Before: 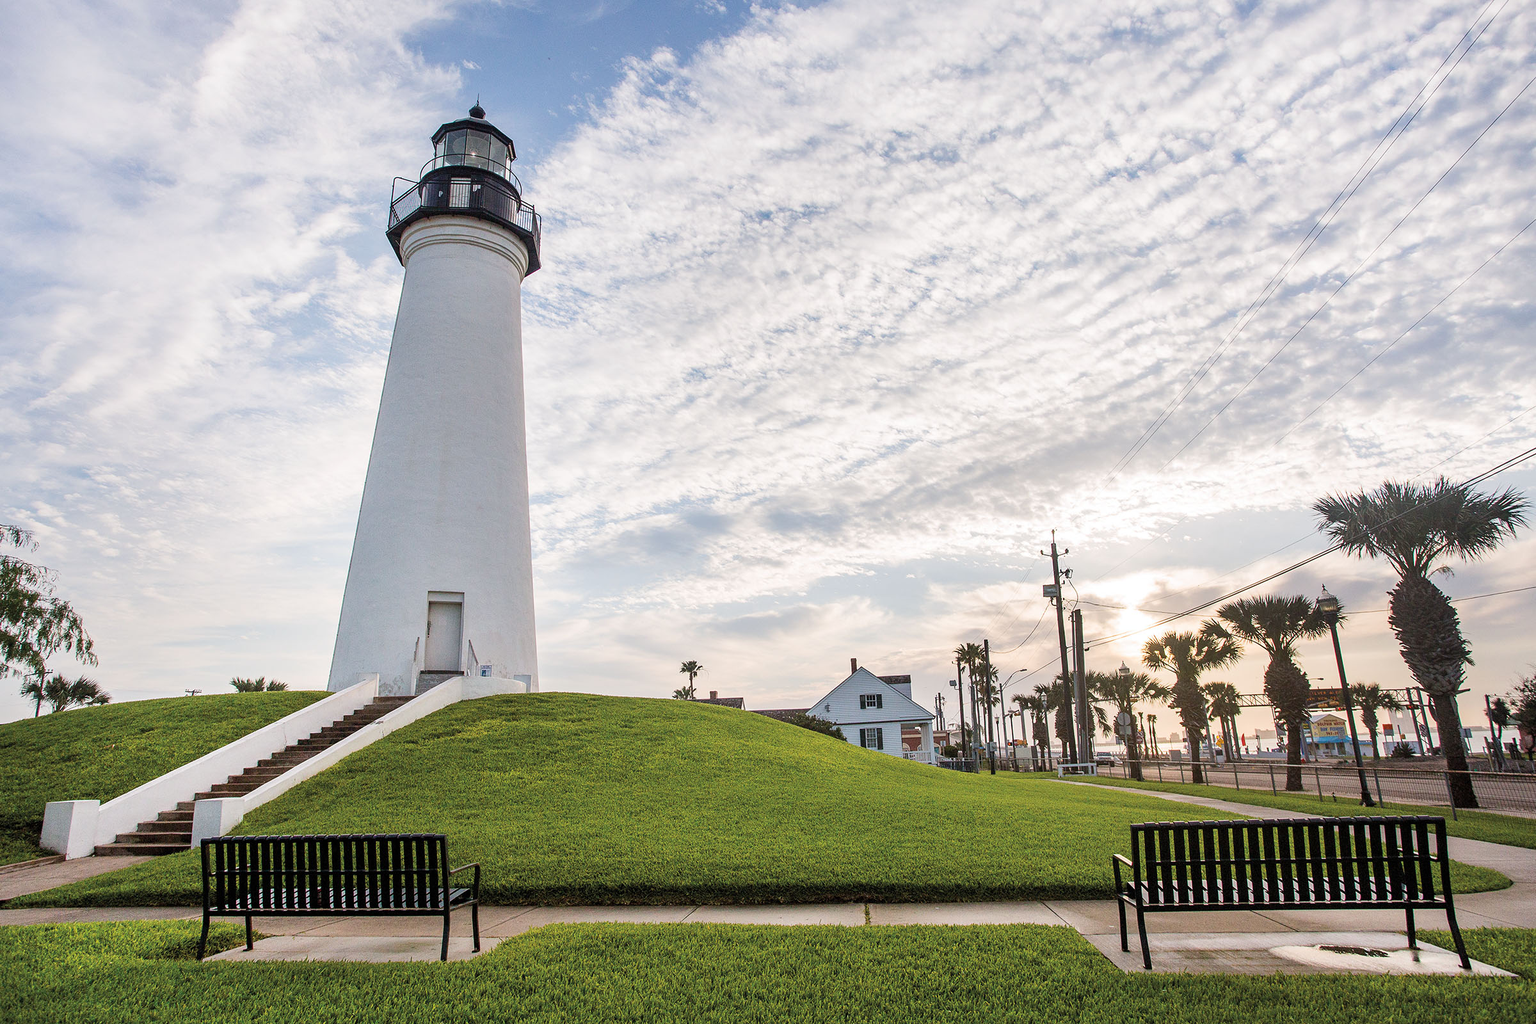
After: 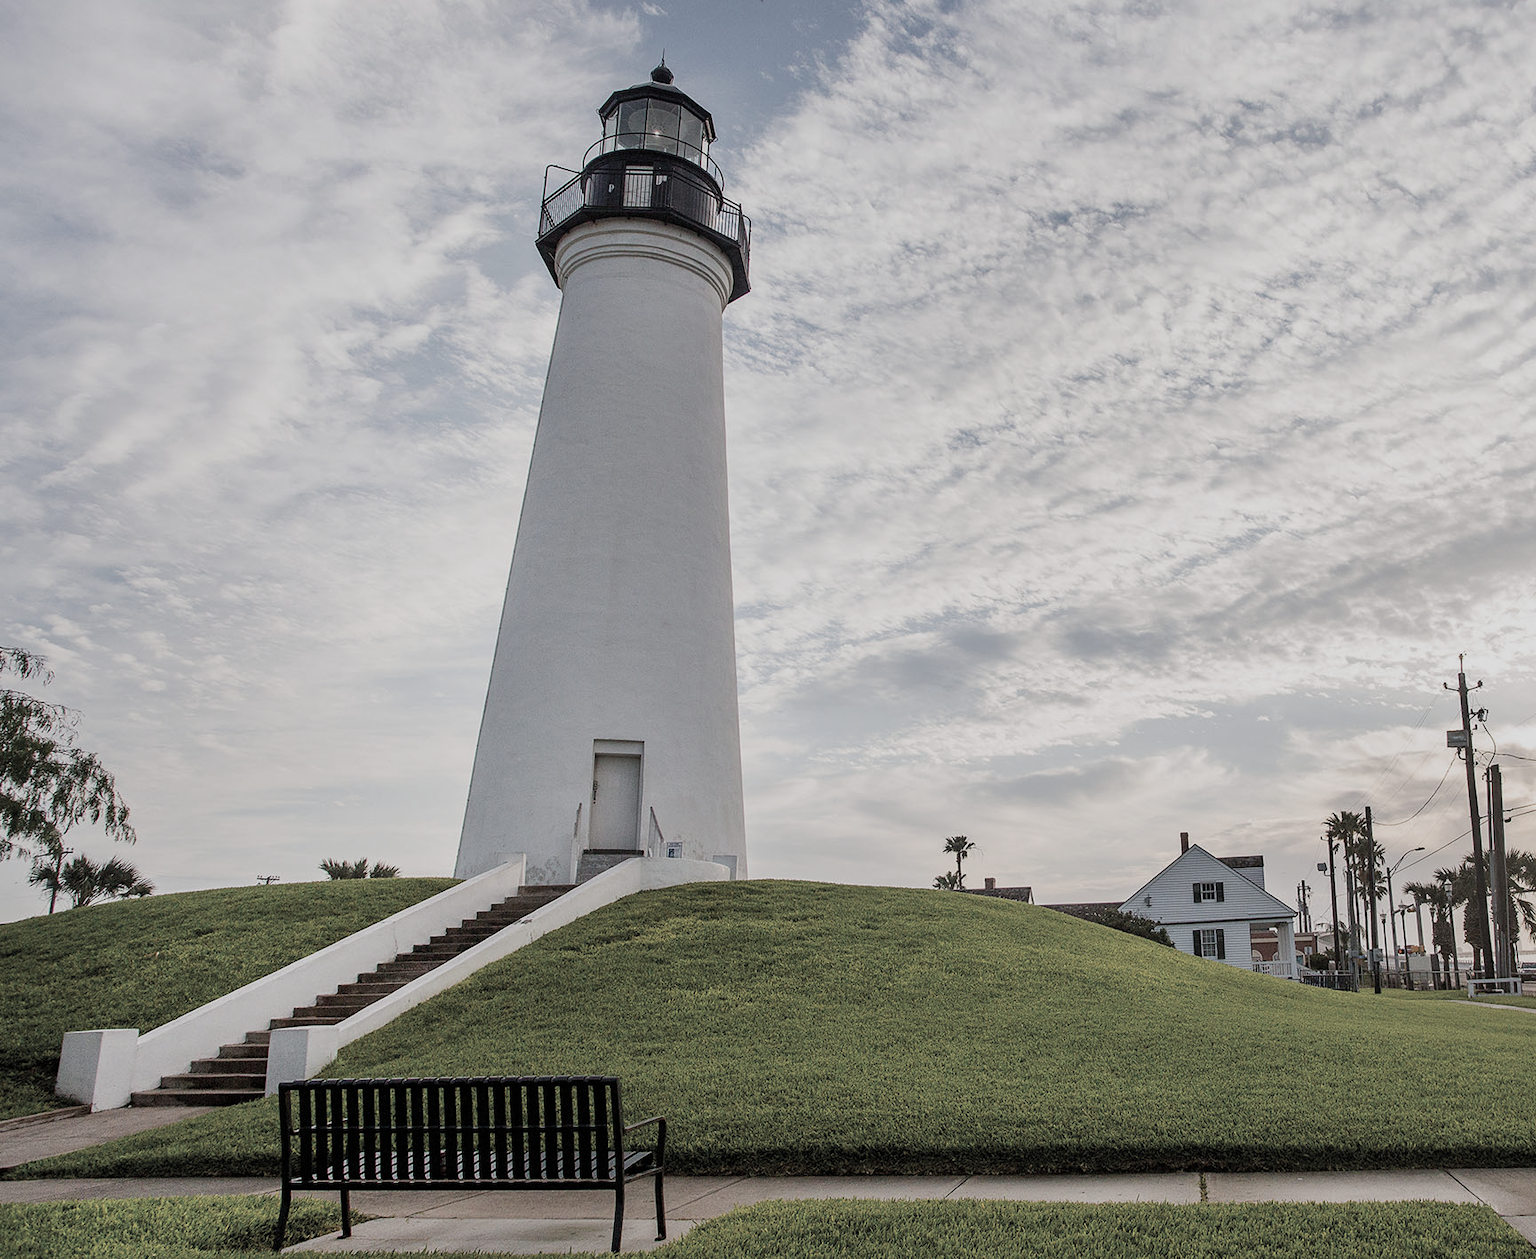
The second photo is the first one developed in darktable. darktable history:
crop: top 5.736%, right 27.882%, bottom 5.562%
exposure: exposure -0.489 EV, compensate exposure bias true, compensate highlight preservation false
color zones: curves: ch1 [(0, 0.292) (0.001, 0.292) (0.2, 0.264) (0.4, 0.248) (0.6, 0.248) (0.8, 0.264) (0.999, 0.292) (1, 0.292)]
